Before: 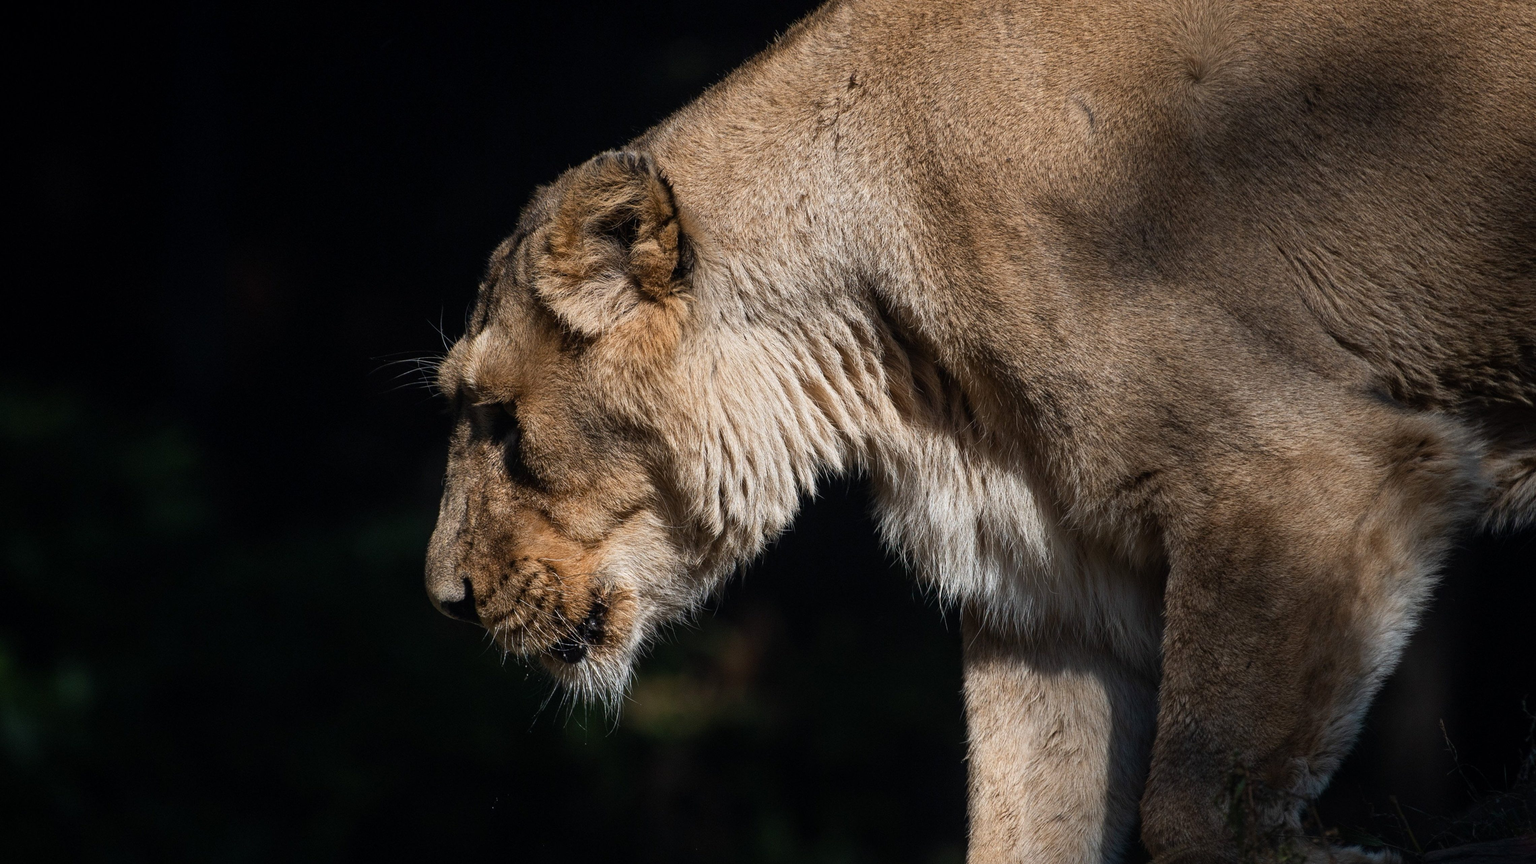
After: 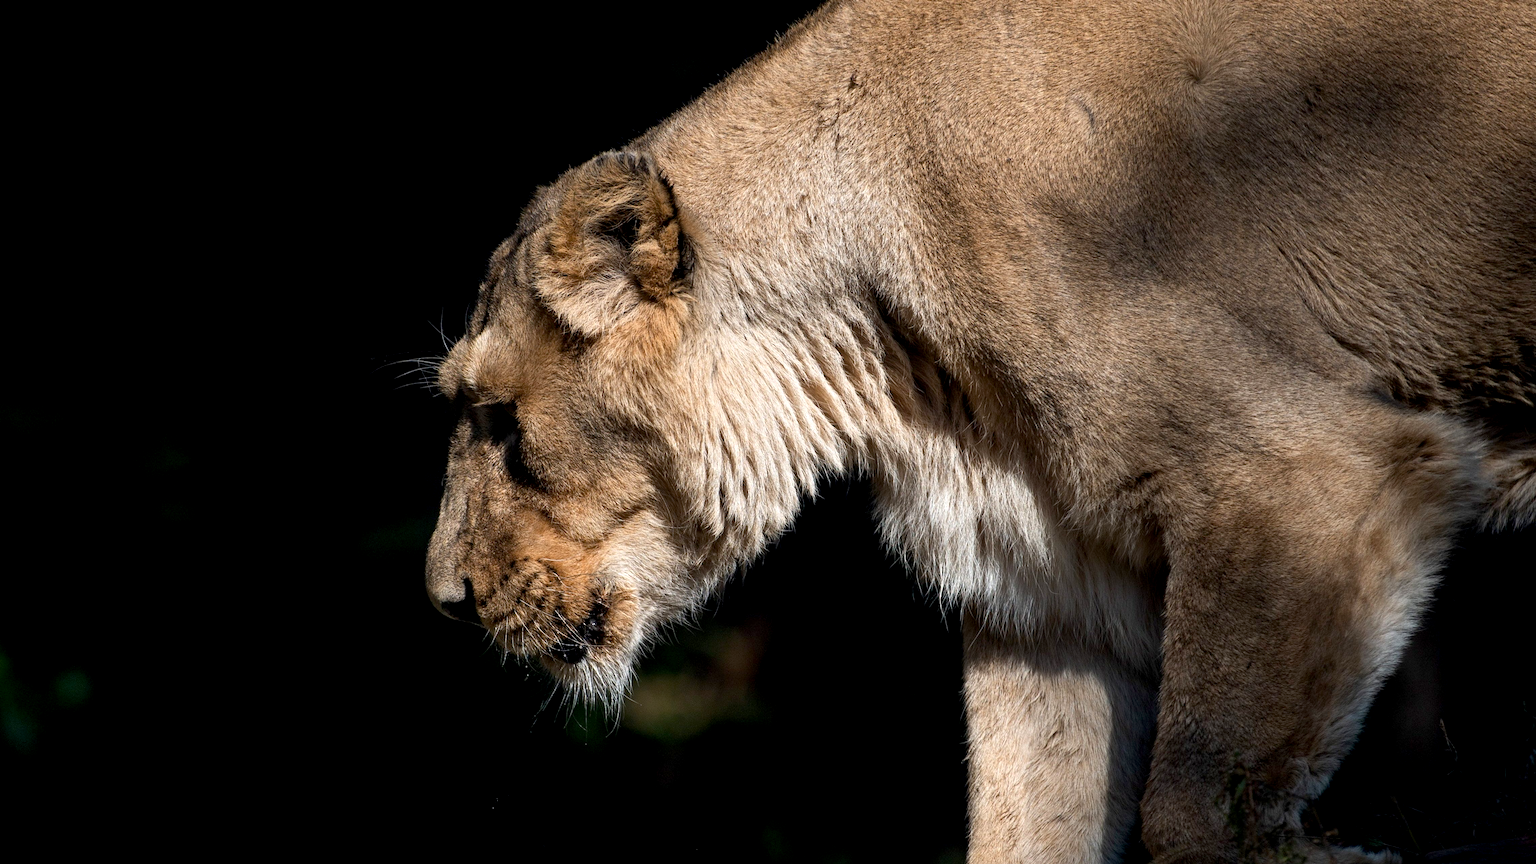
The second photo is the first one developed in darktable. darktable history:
exposure: black level correction 0.004, exposure 0.421 EV, compensate highlight preservation false
